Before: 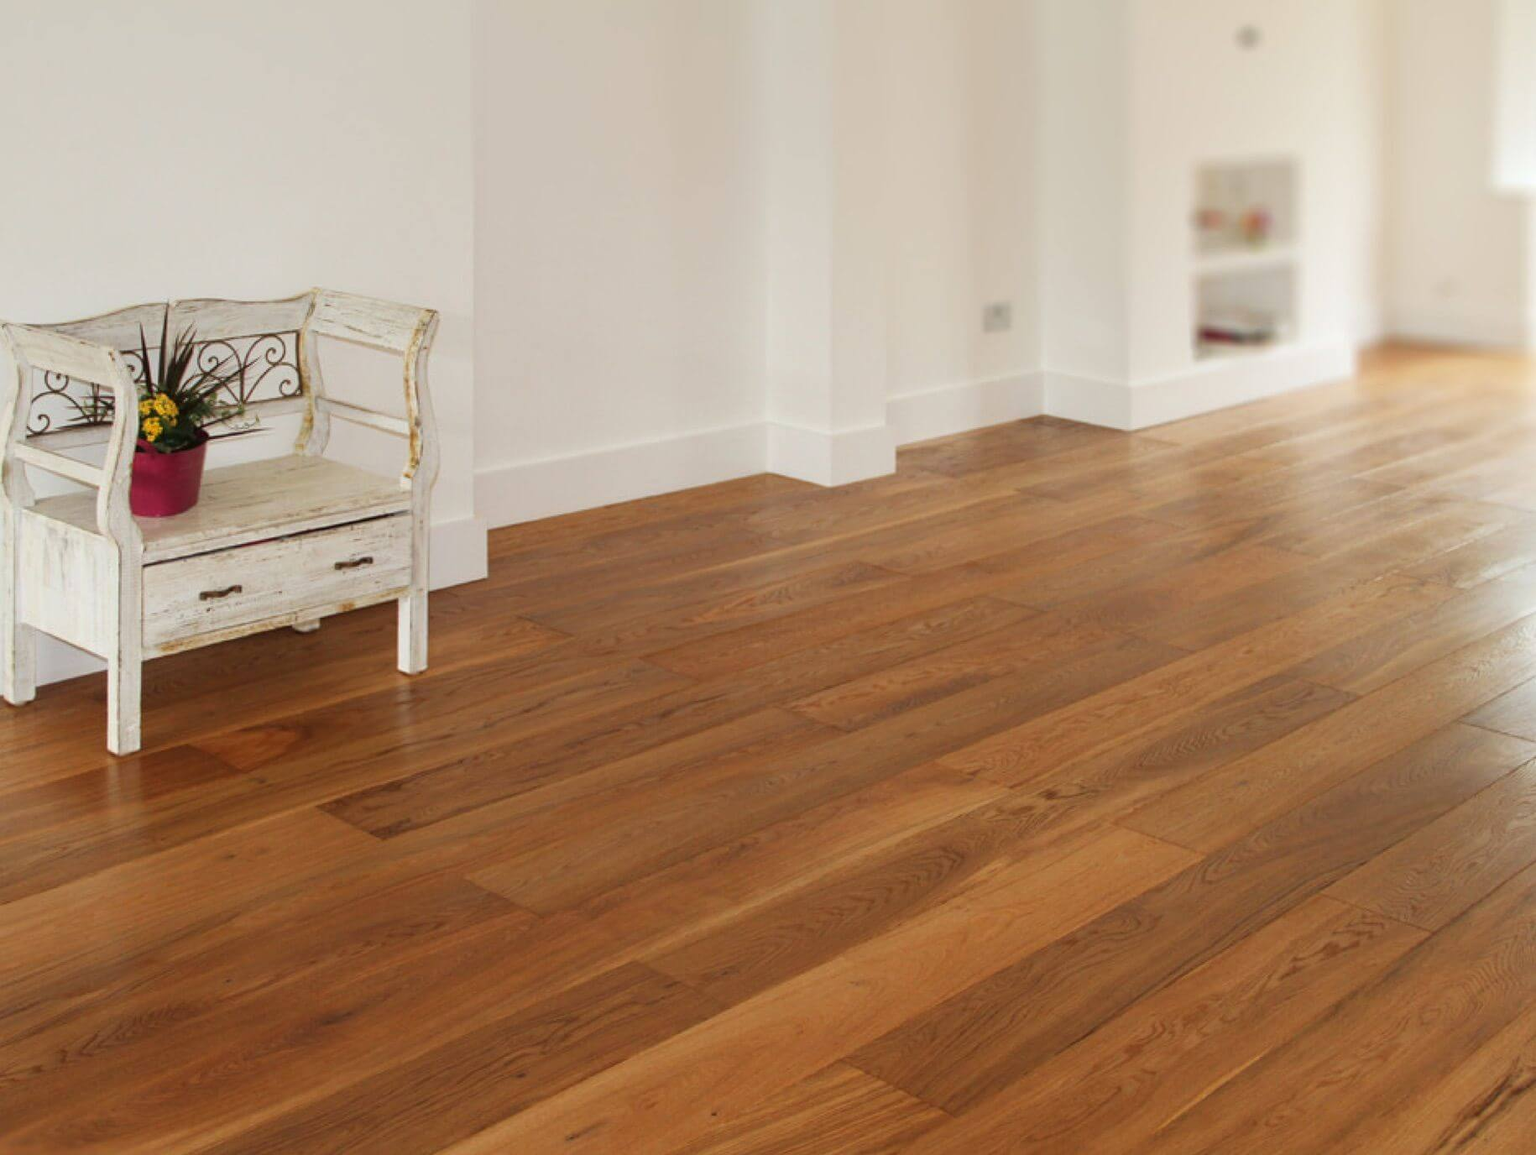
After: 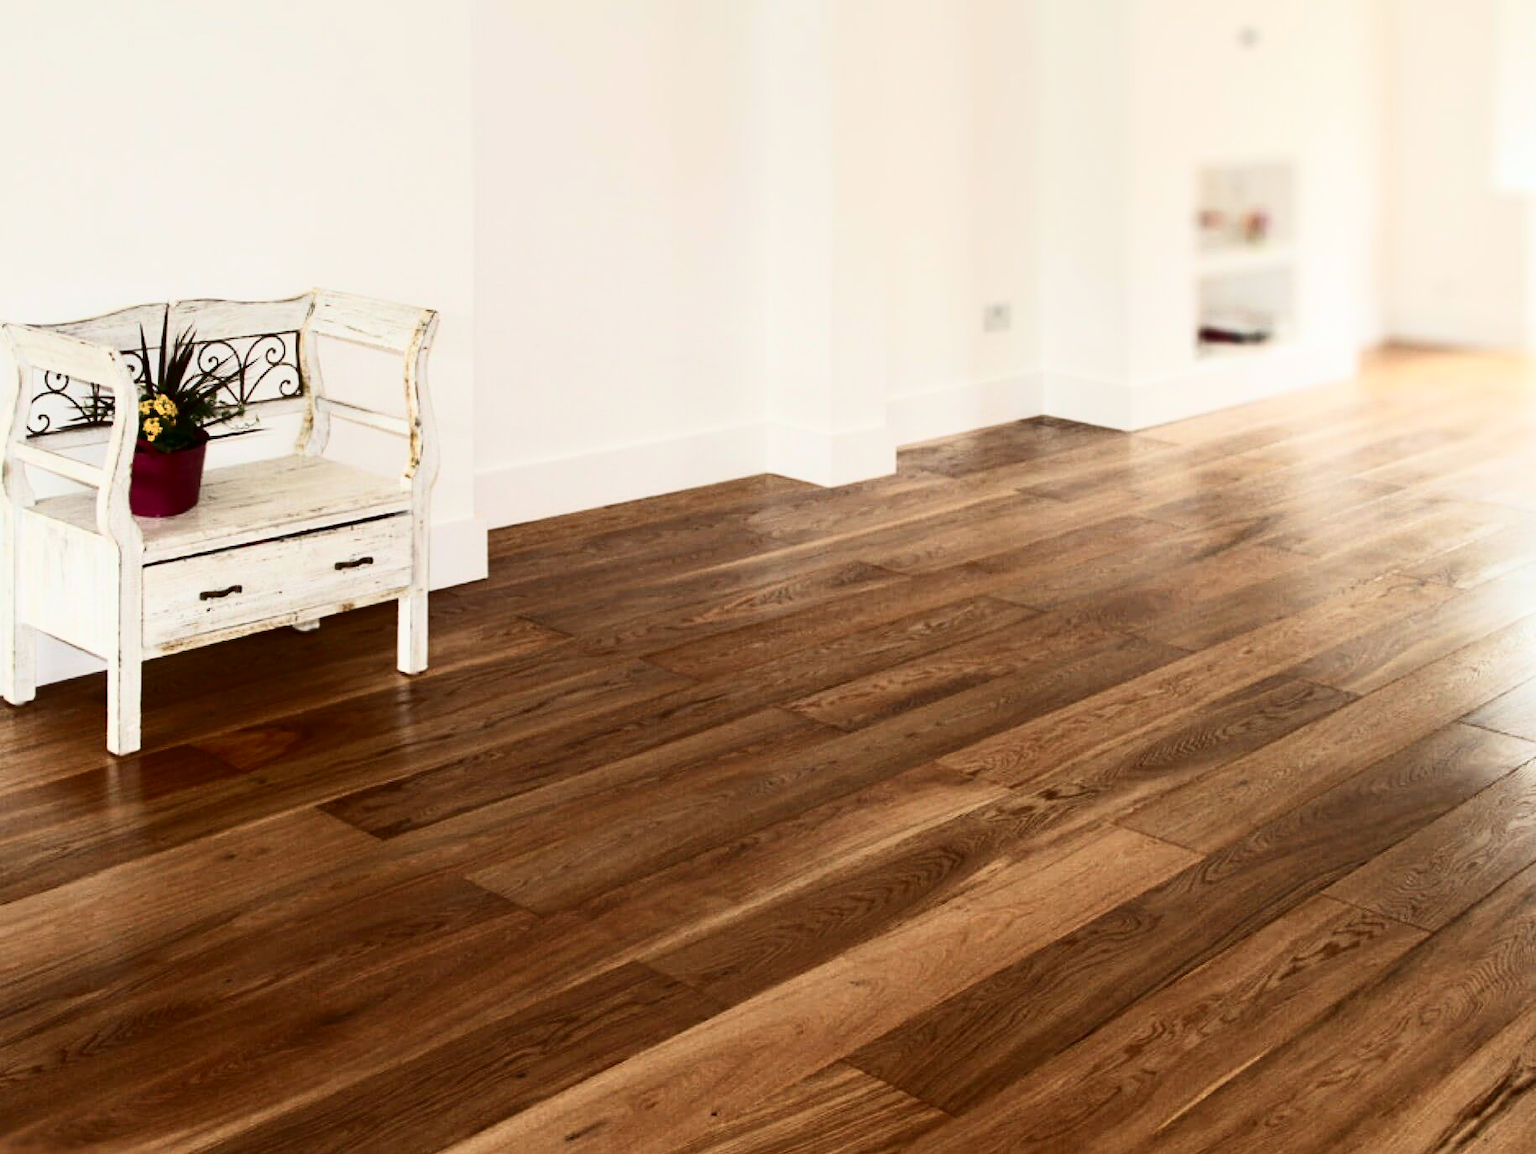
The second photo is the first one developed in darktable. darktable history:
contrast brightness saturation: contrast 0.496, saturation -0.094
